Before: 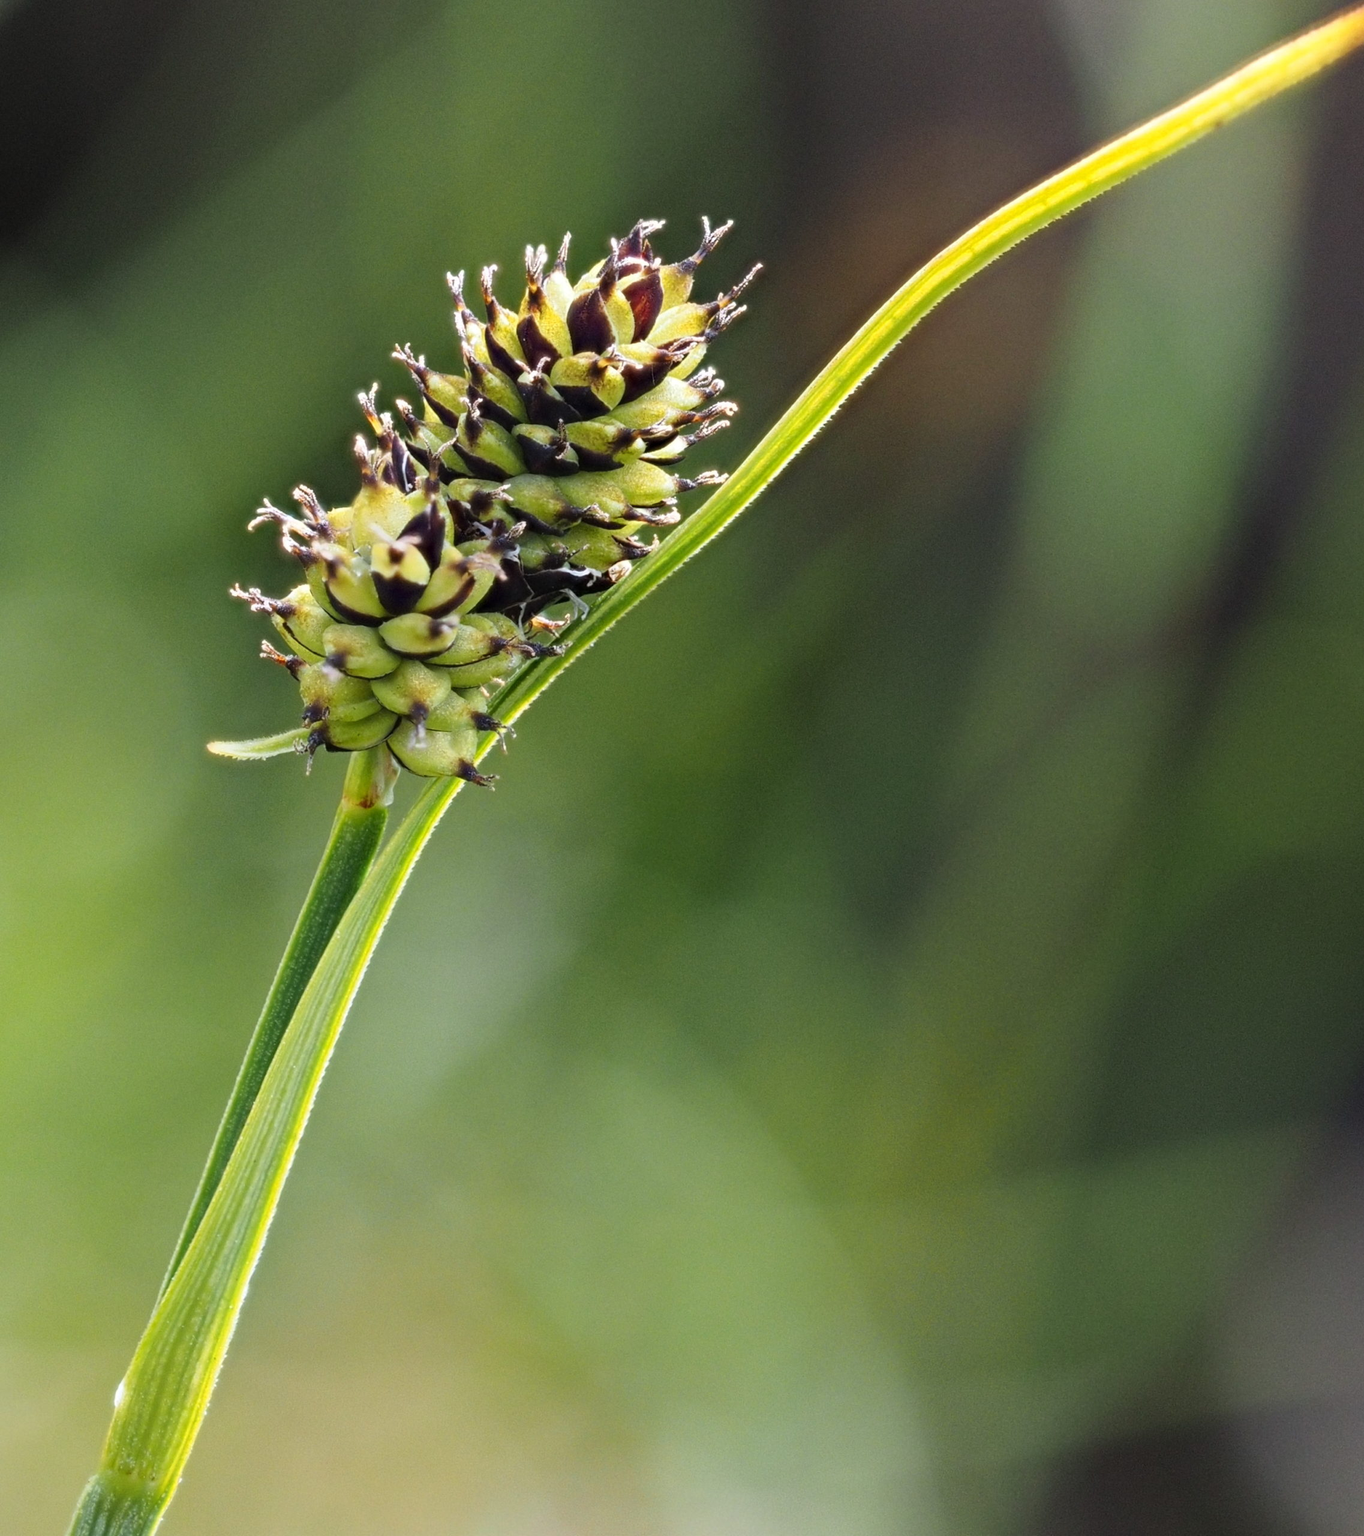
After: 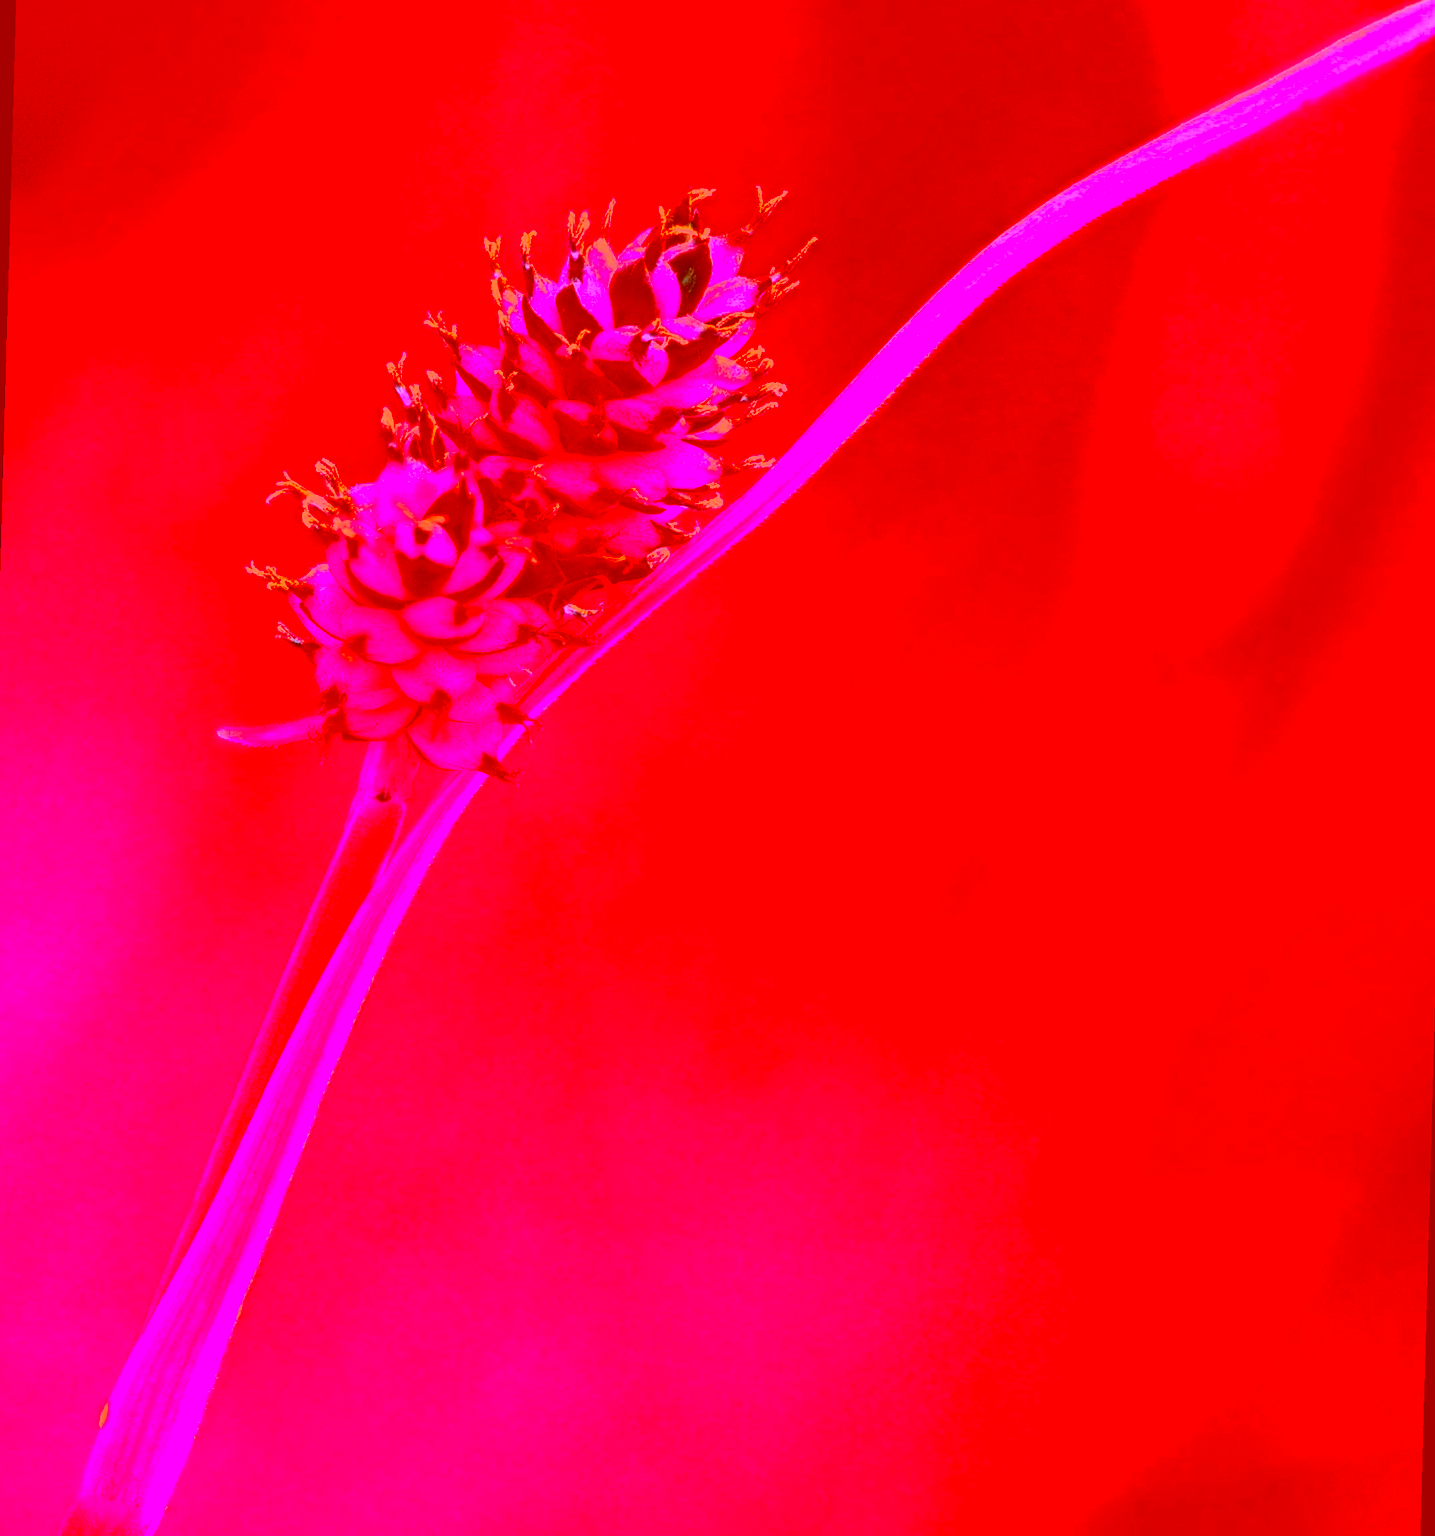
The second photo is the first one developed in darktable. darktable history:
color balance: lift [1.005, 0.99, 1.007, 1.01], gamma [1, 0.979, 1.011, 1.021], gain [0.923, 1.098, 1.025, 0.902], input saturation 90.45%, contrast 7.73%, output saturation 105.91%
exposure: exposure -0.21 EV, compensate highlight preservation false
rotate and perspective: rotation 1.57°, crop left 0.018, crop right 0.982, crop top 0.039, crop bottom 0.961
color correction: highlights a* -39.68, highlights b* -40, shadows a* -40, shadows b* -40, saturation -3
